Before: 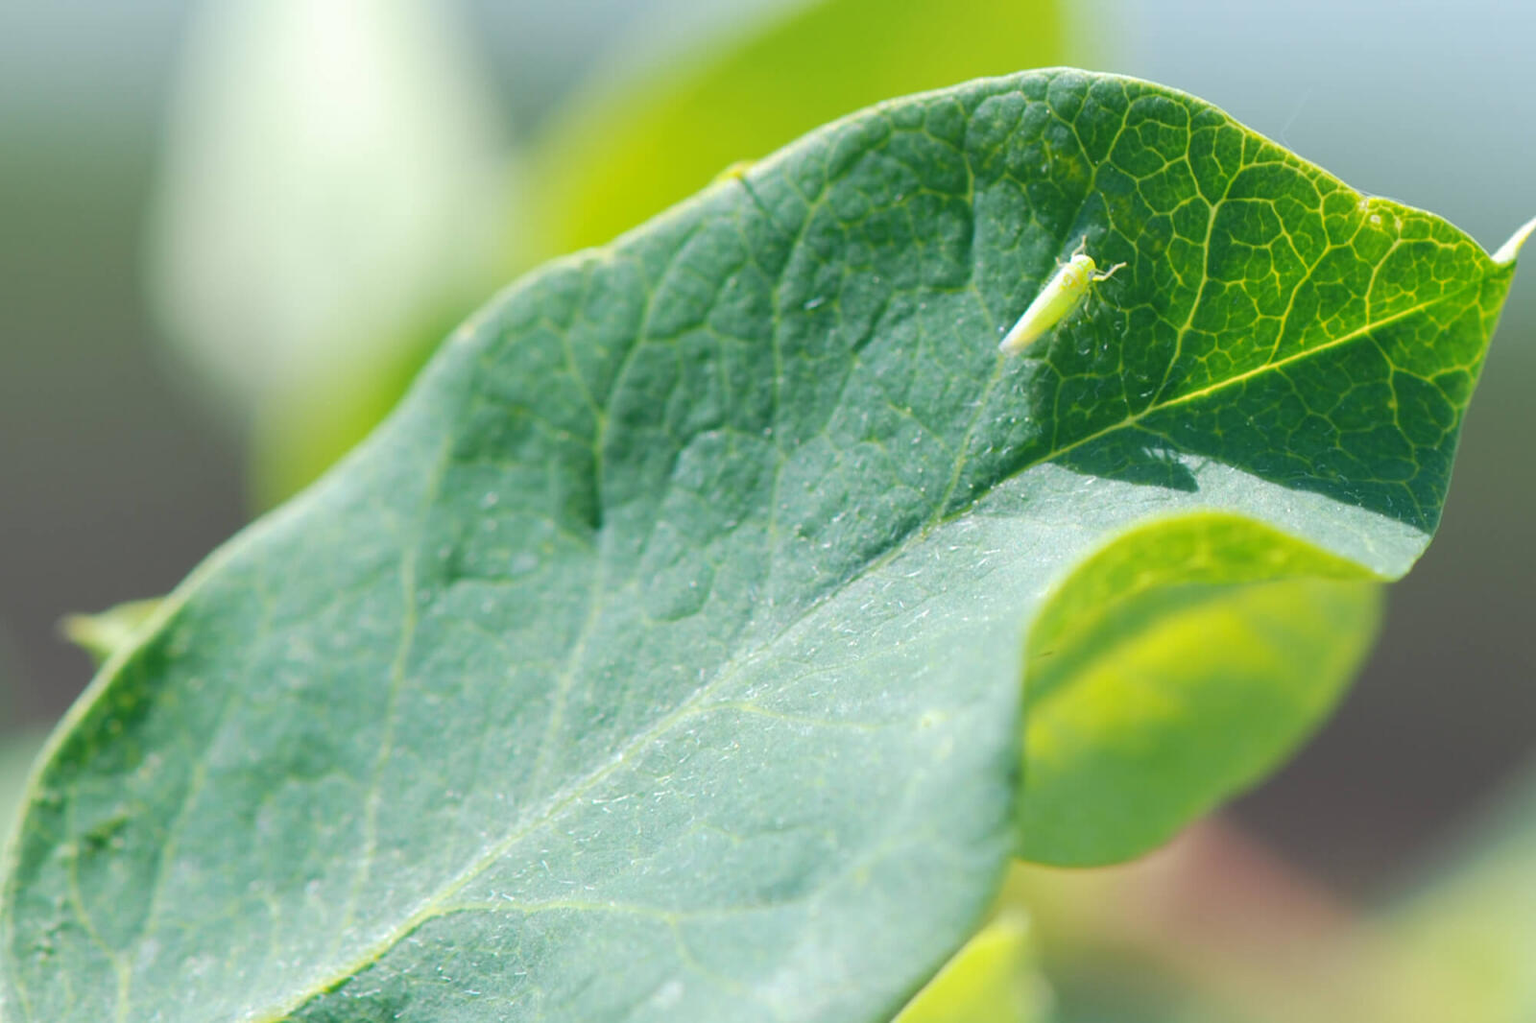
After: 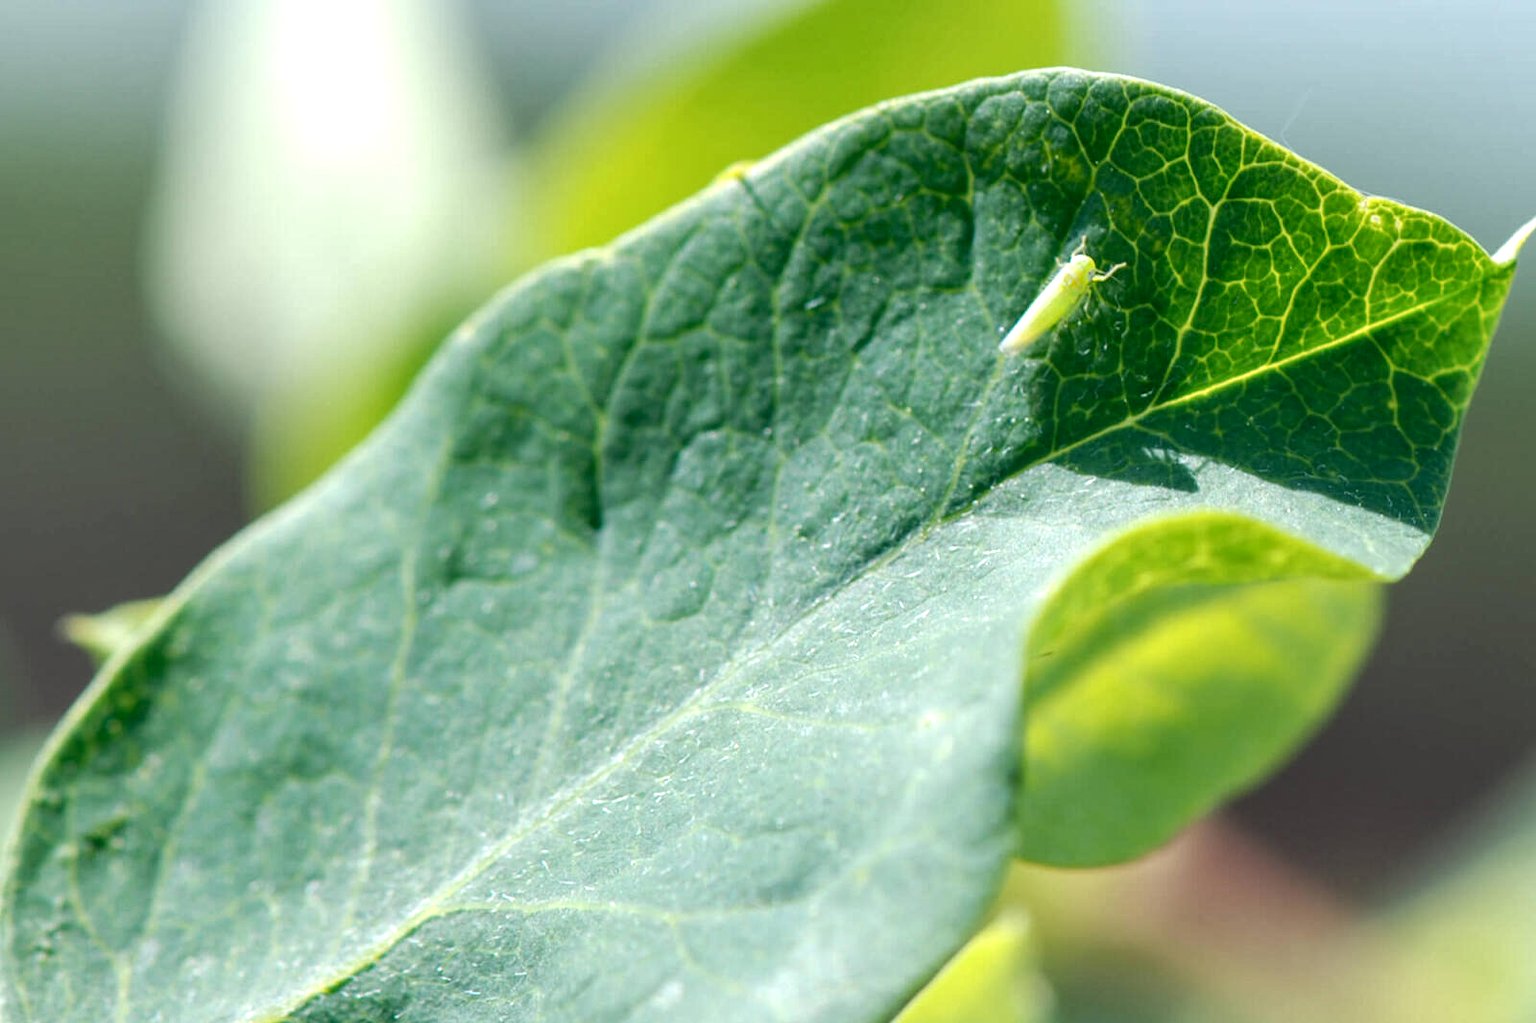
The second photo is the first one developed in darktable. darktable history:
local contrast: detail 156%
